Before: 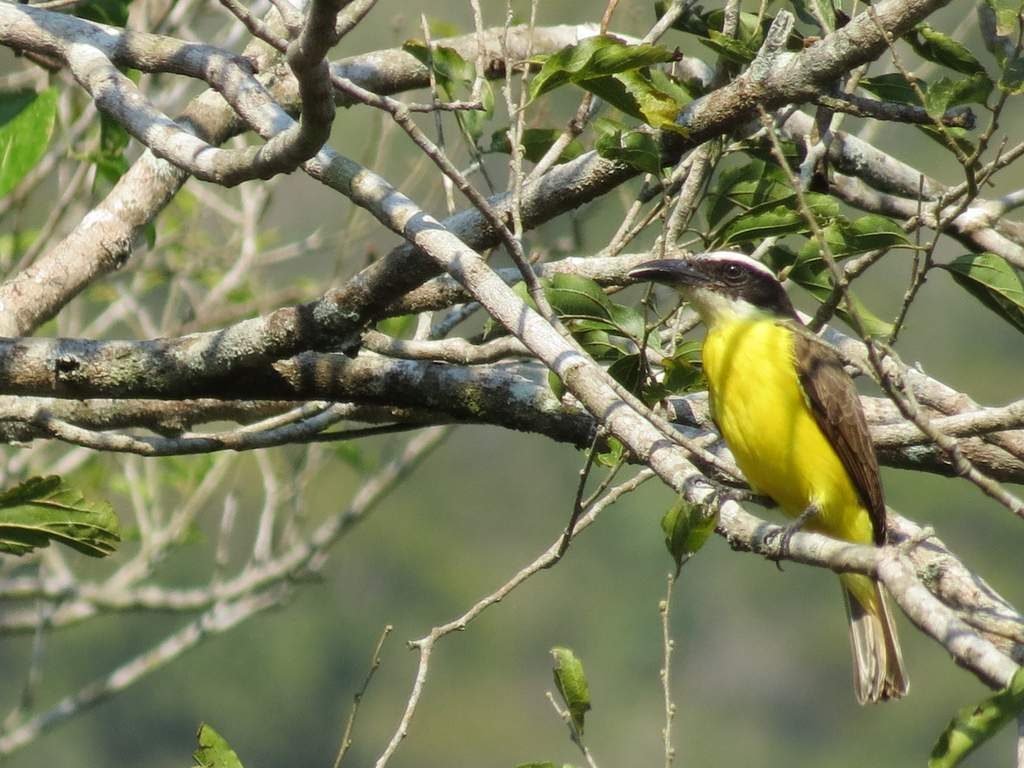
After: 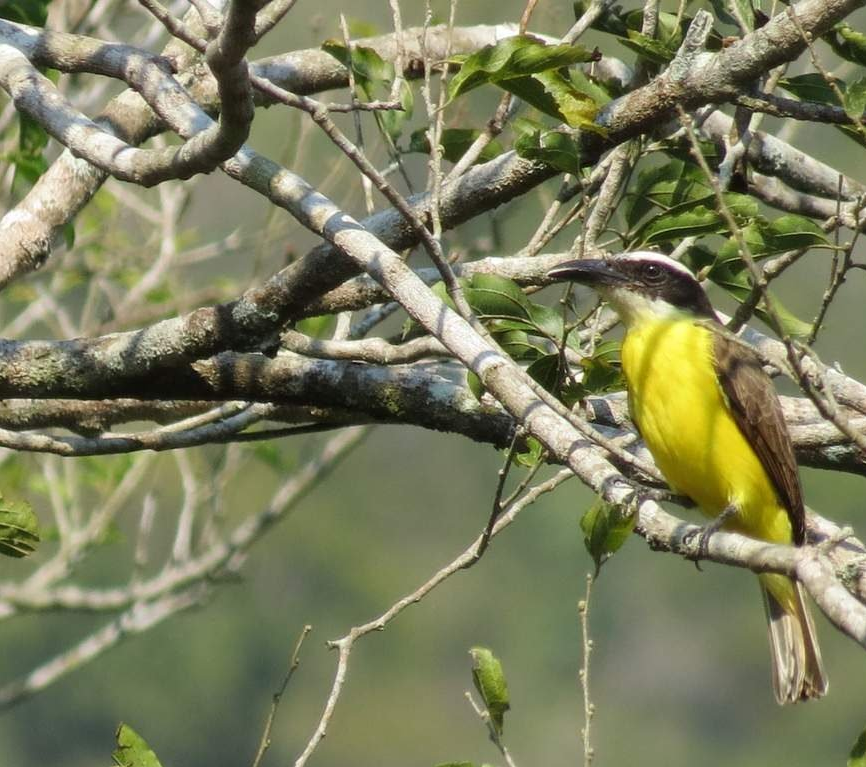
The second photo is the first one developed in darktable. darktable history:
crop: left 7.992%, right 7.411%
exposure: compensate exposure bias true, compensate highlight preservation false
